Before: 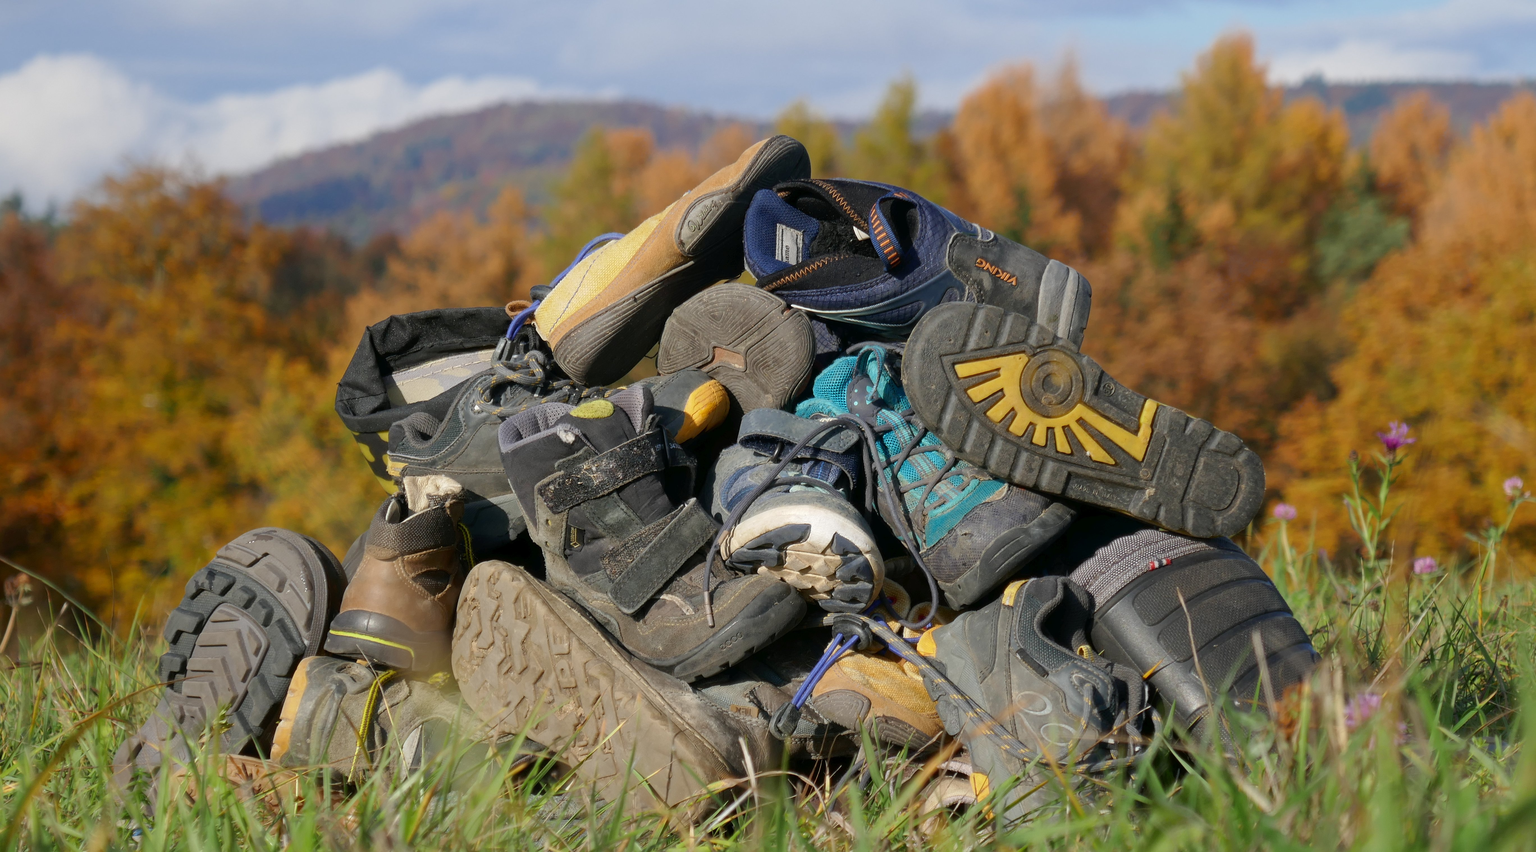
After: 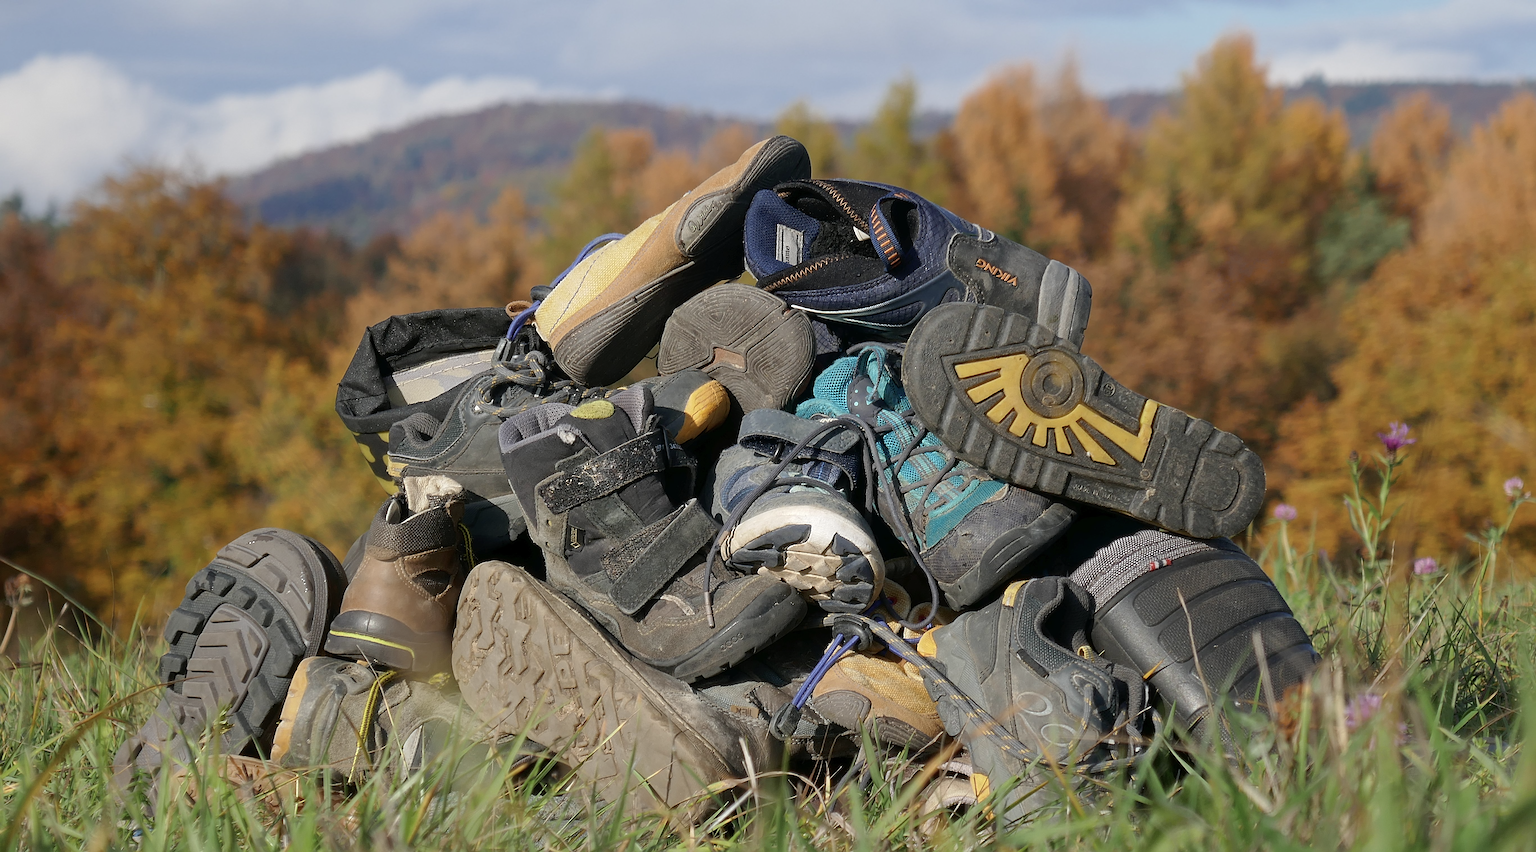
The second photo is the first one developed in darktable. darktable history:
color correction: saturation 0.8
tone equalizer: on, module defaults
sharpen: radius 2.817, amount 0.715
